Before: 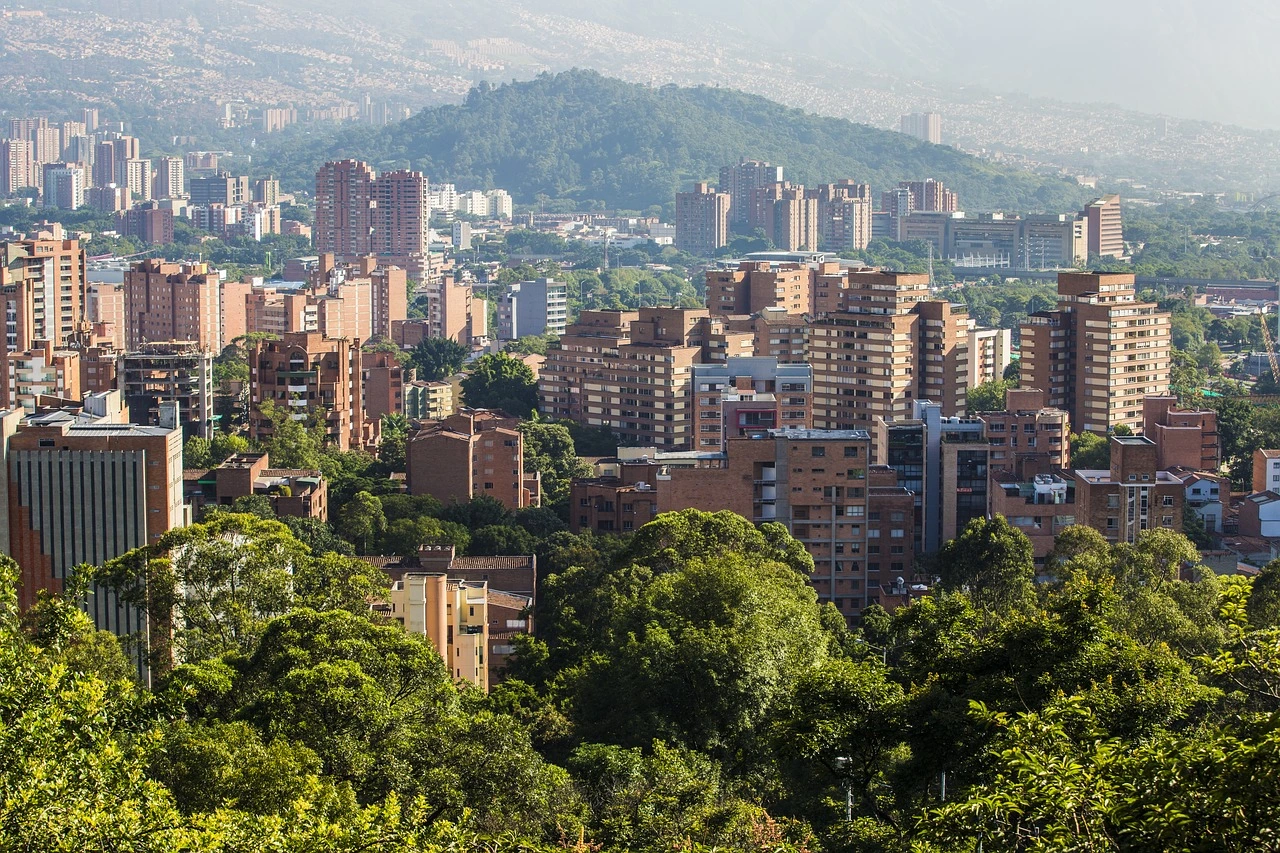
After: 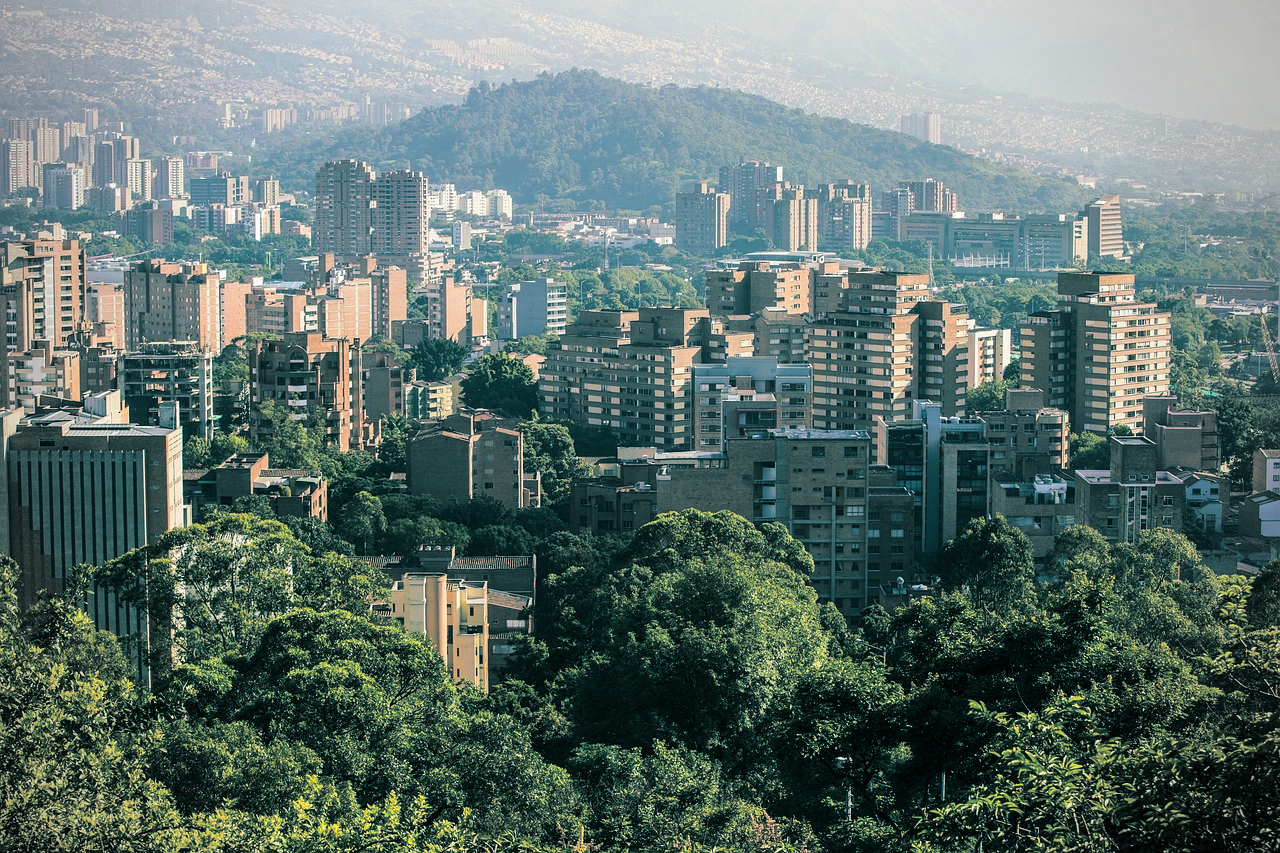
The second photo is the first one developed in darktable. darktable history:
split-toning: shadows › hue 186.43°, highlights › hue 49.29°, compress 30.29%
tone curve: curves: ch0 [(0, 0) (0.08, 0.056) (0.4, 0.4) (0.6, 0.612) (0.92, 0.924) (1, 1)], color space Lab, linked channels, preserve colors none
vignetting: unbound false
